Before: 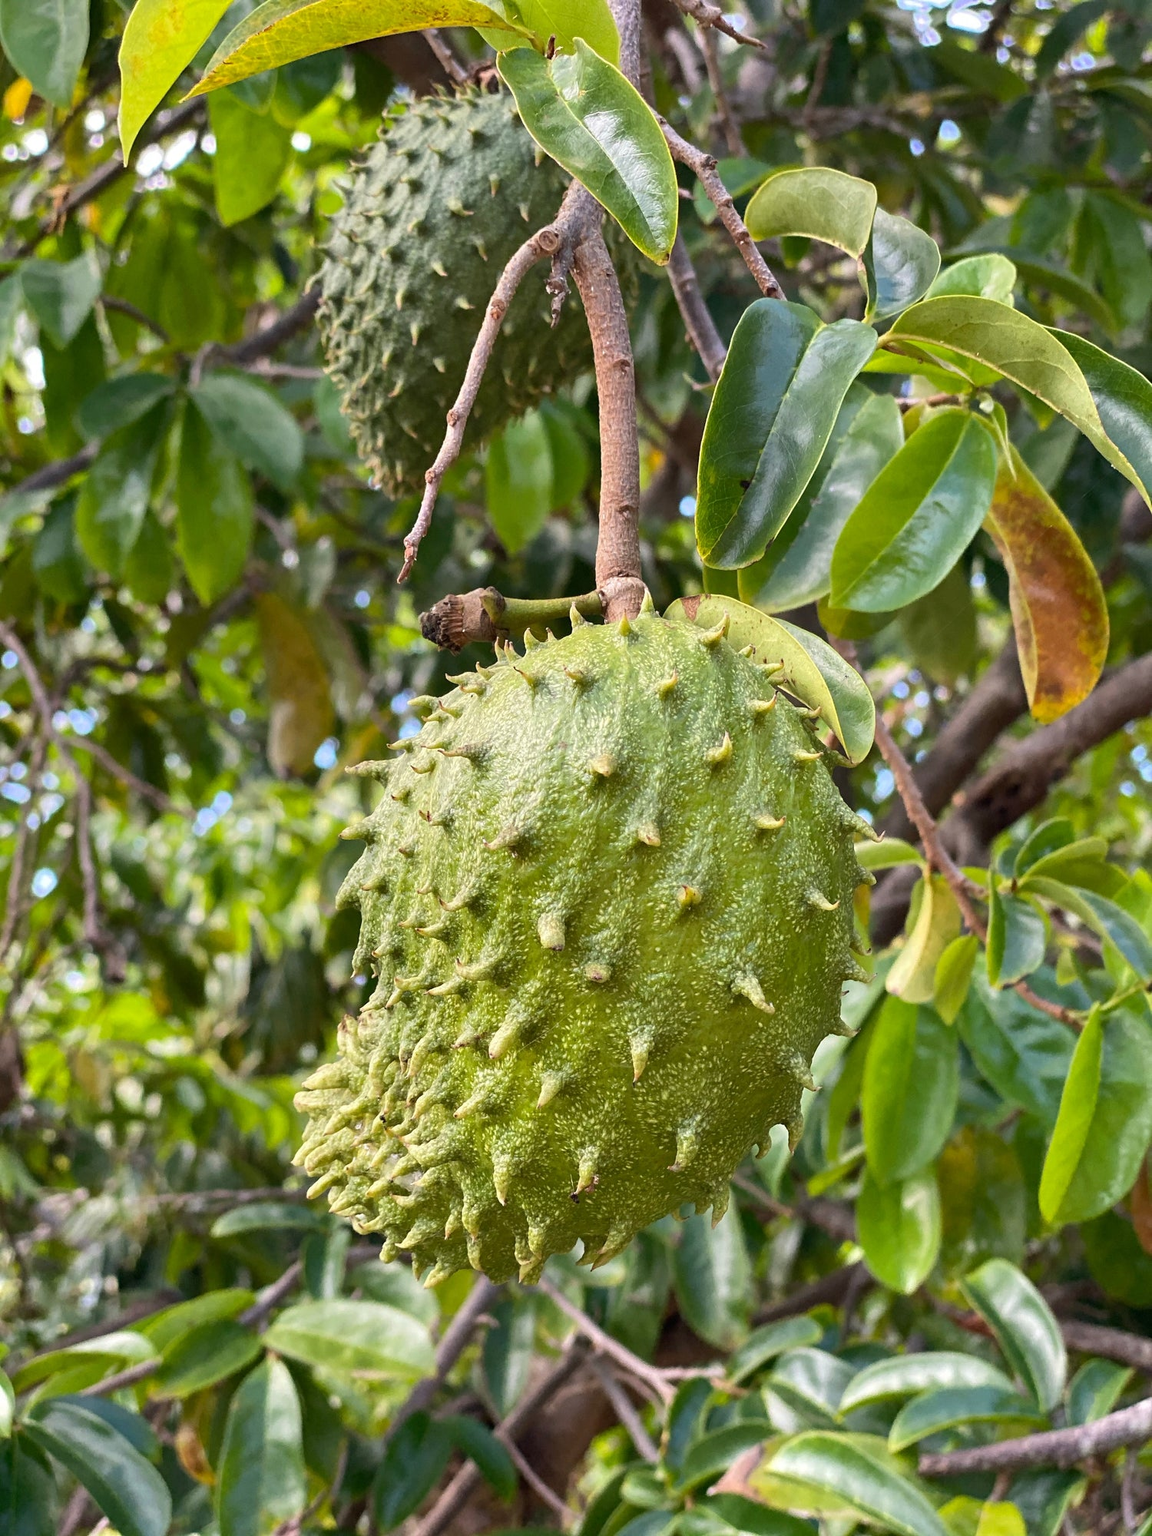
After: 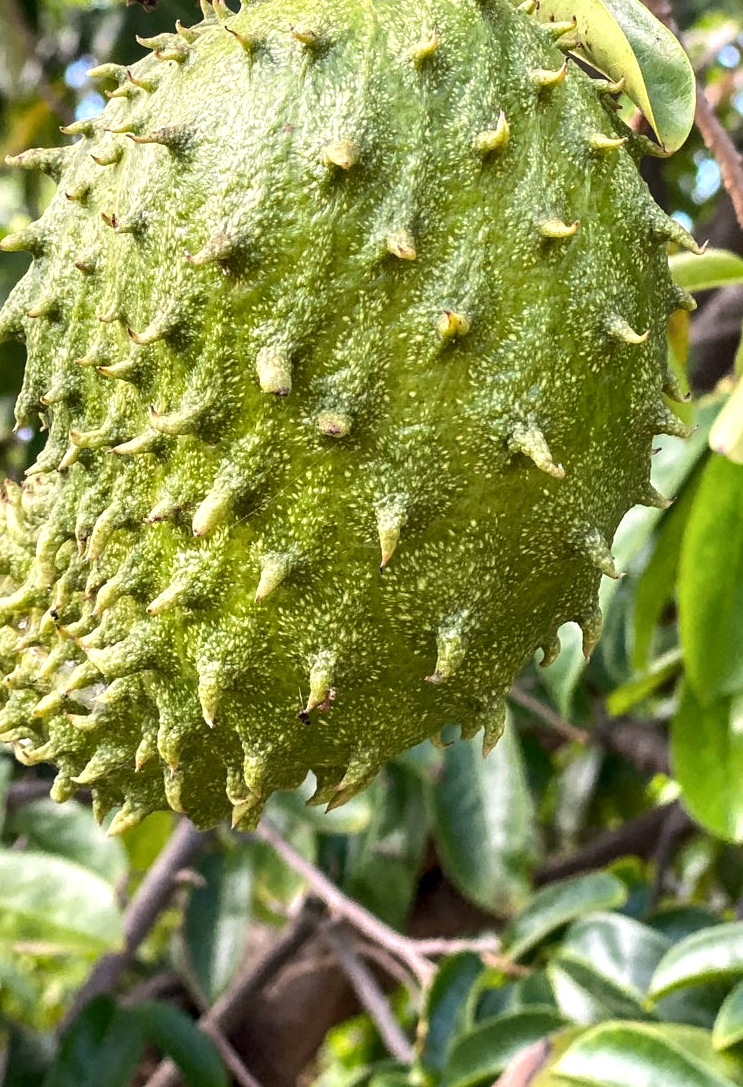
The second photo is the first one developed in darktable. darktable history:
crop: left 29.653%, top 42.136%, right 20.812%, bottom 3.493%
tone equalizer: -8 EV -0.428 EV, -7 EV -0.373 EV, -6 EV -0.304 EV, -5 EV -0.194 EV, -3 EV 0.193 EV, -2 EV 0.312 EV, -1 EV 0.371 EV, +0 EV 0.387 EV, edges refinement/feathering 500, mask exposure compensation -1.57 EV, preserve details no
local contrast: on, module defaults
